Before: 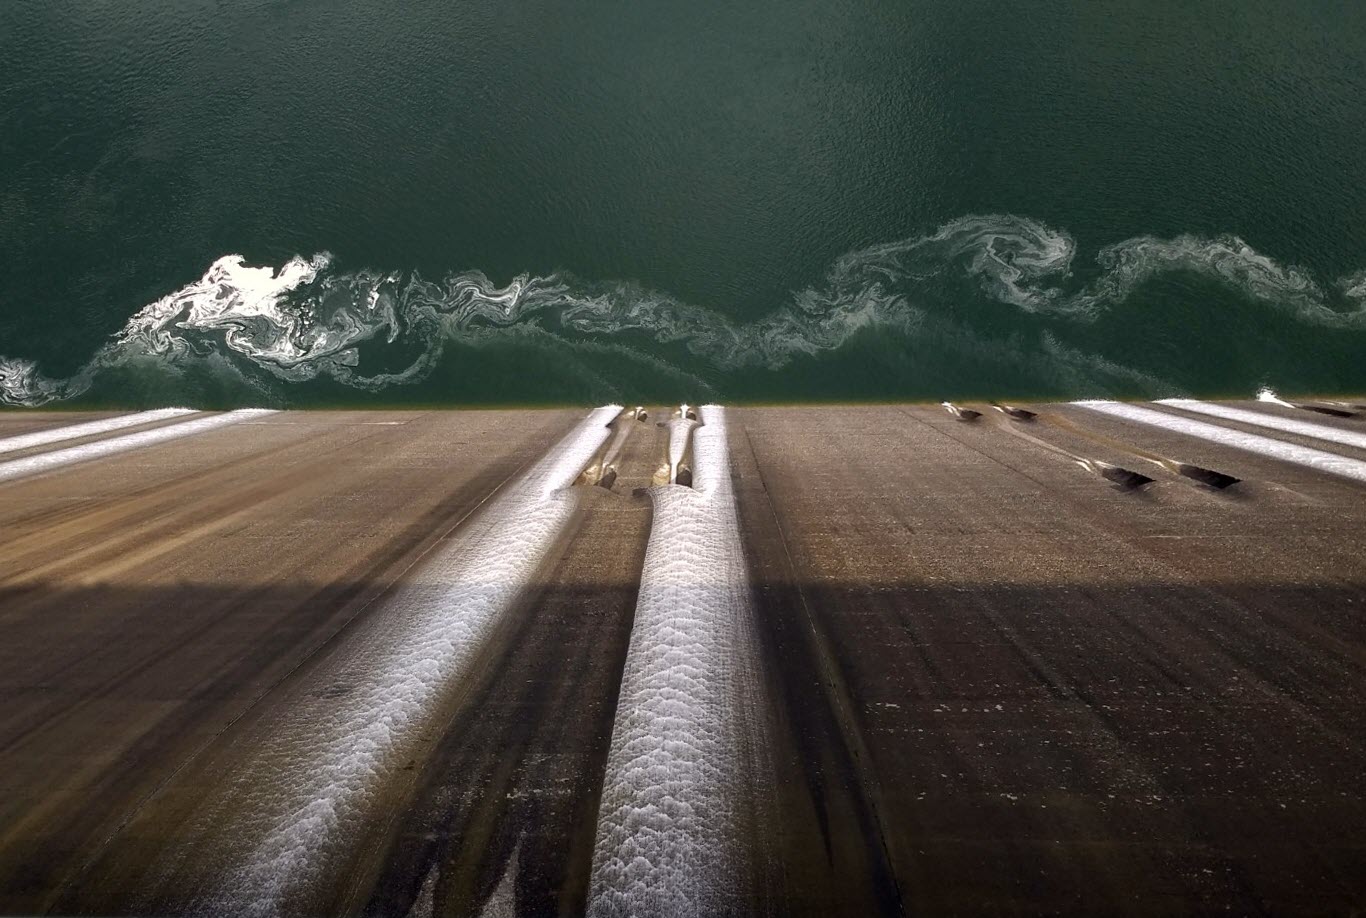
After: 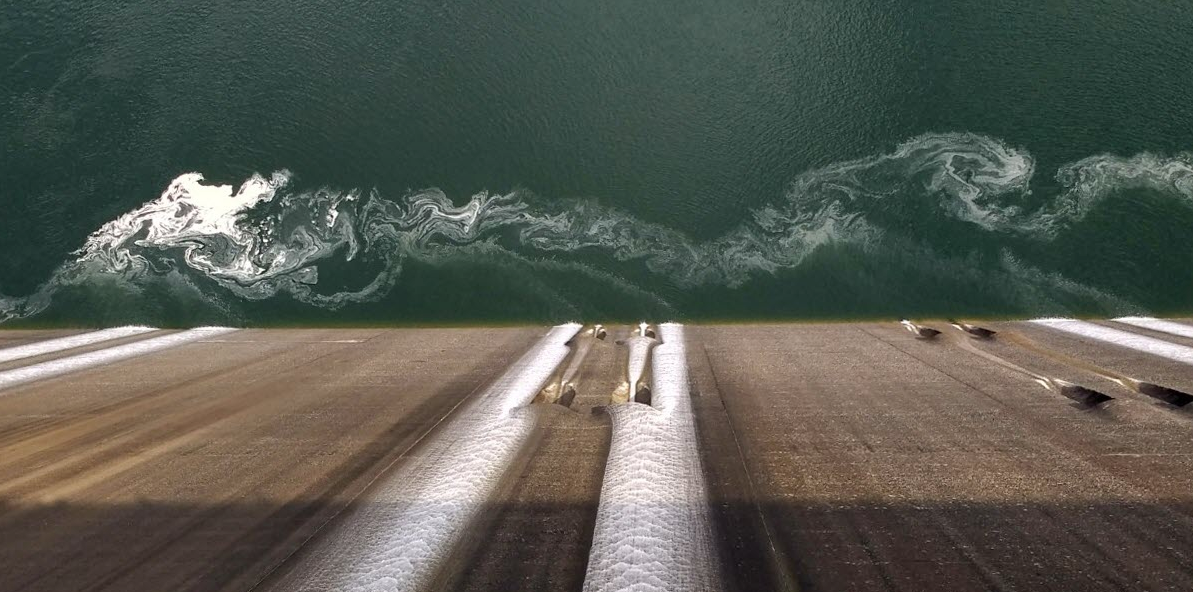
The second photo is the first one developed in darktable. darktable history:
shadows and highlights: shadows 49, highlights -41, soften with gaussian
exposure: compensate highlight preservation false
crop: left 3.015%, top 8.969%, right 9.647%, bottom 26.457%
